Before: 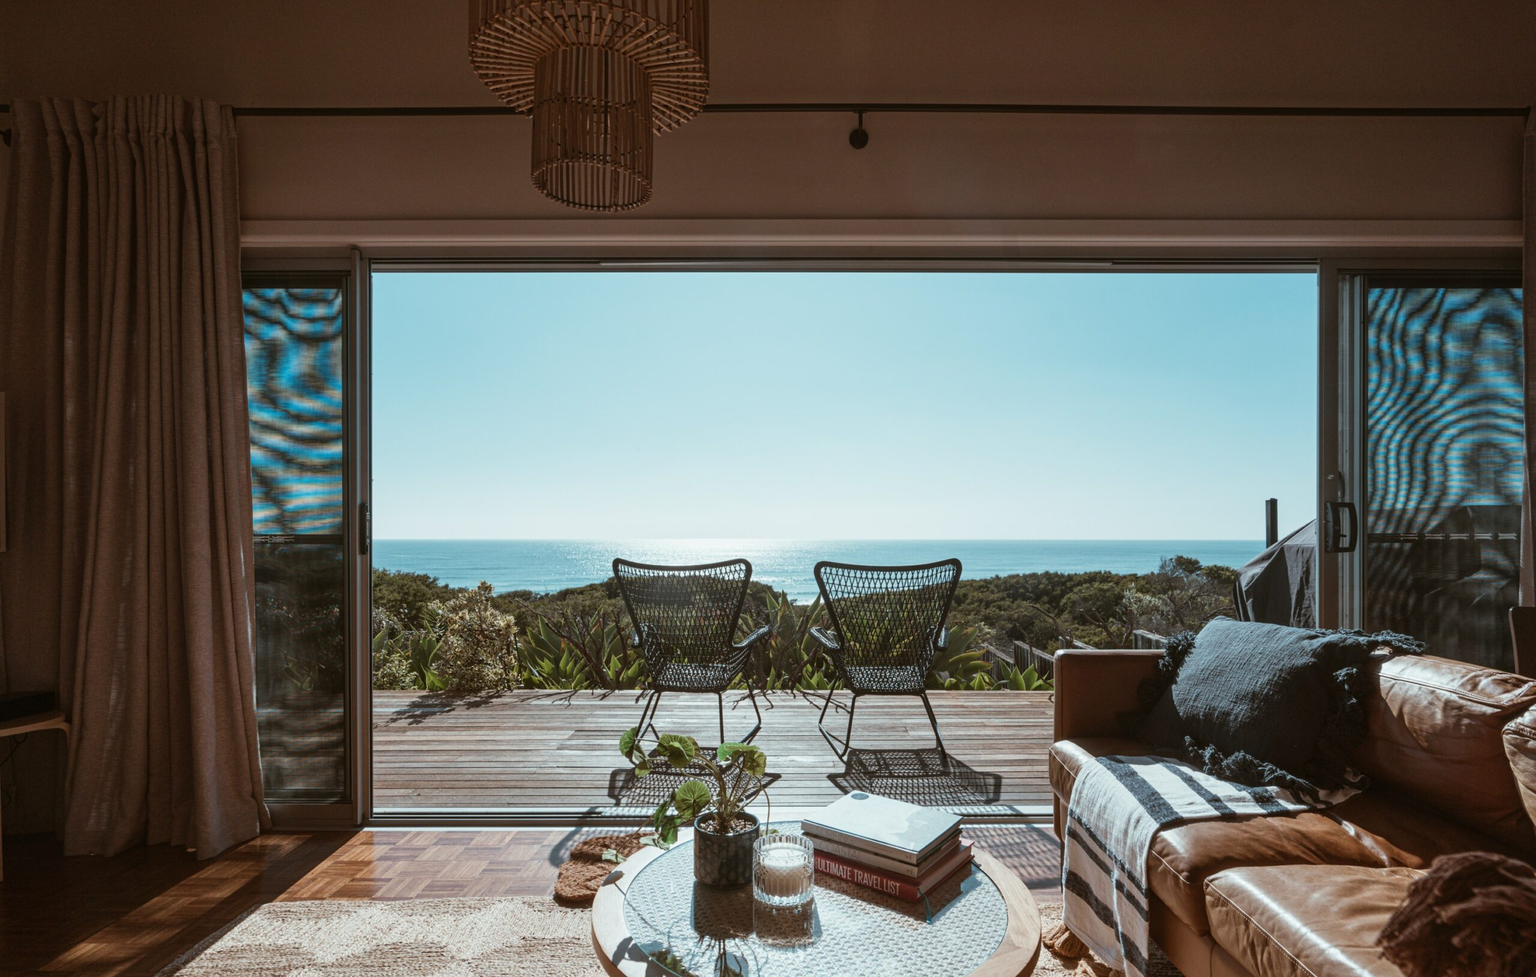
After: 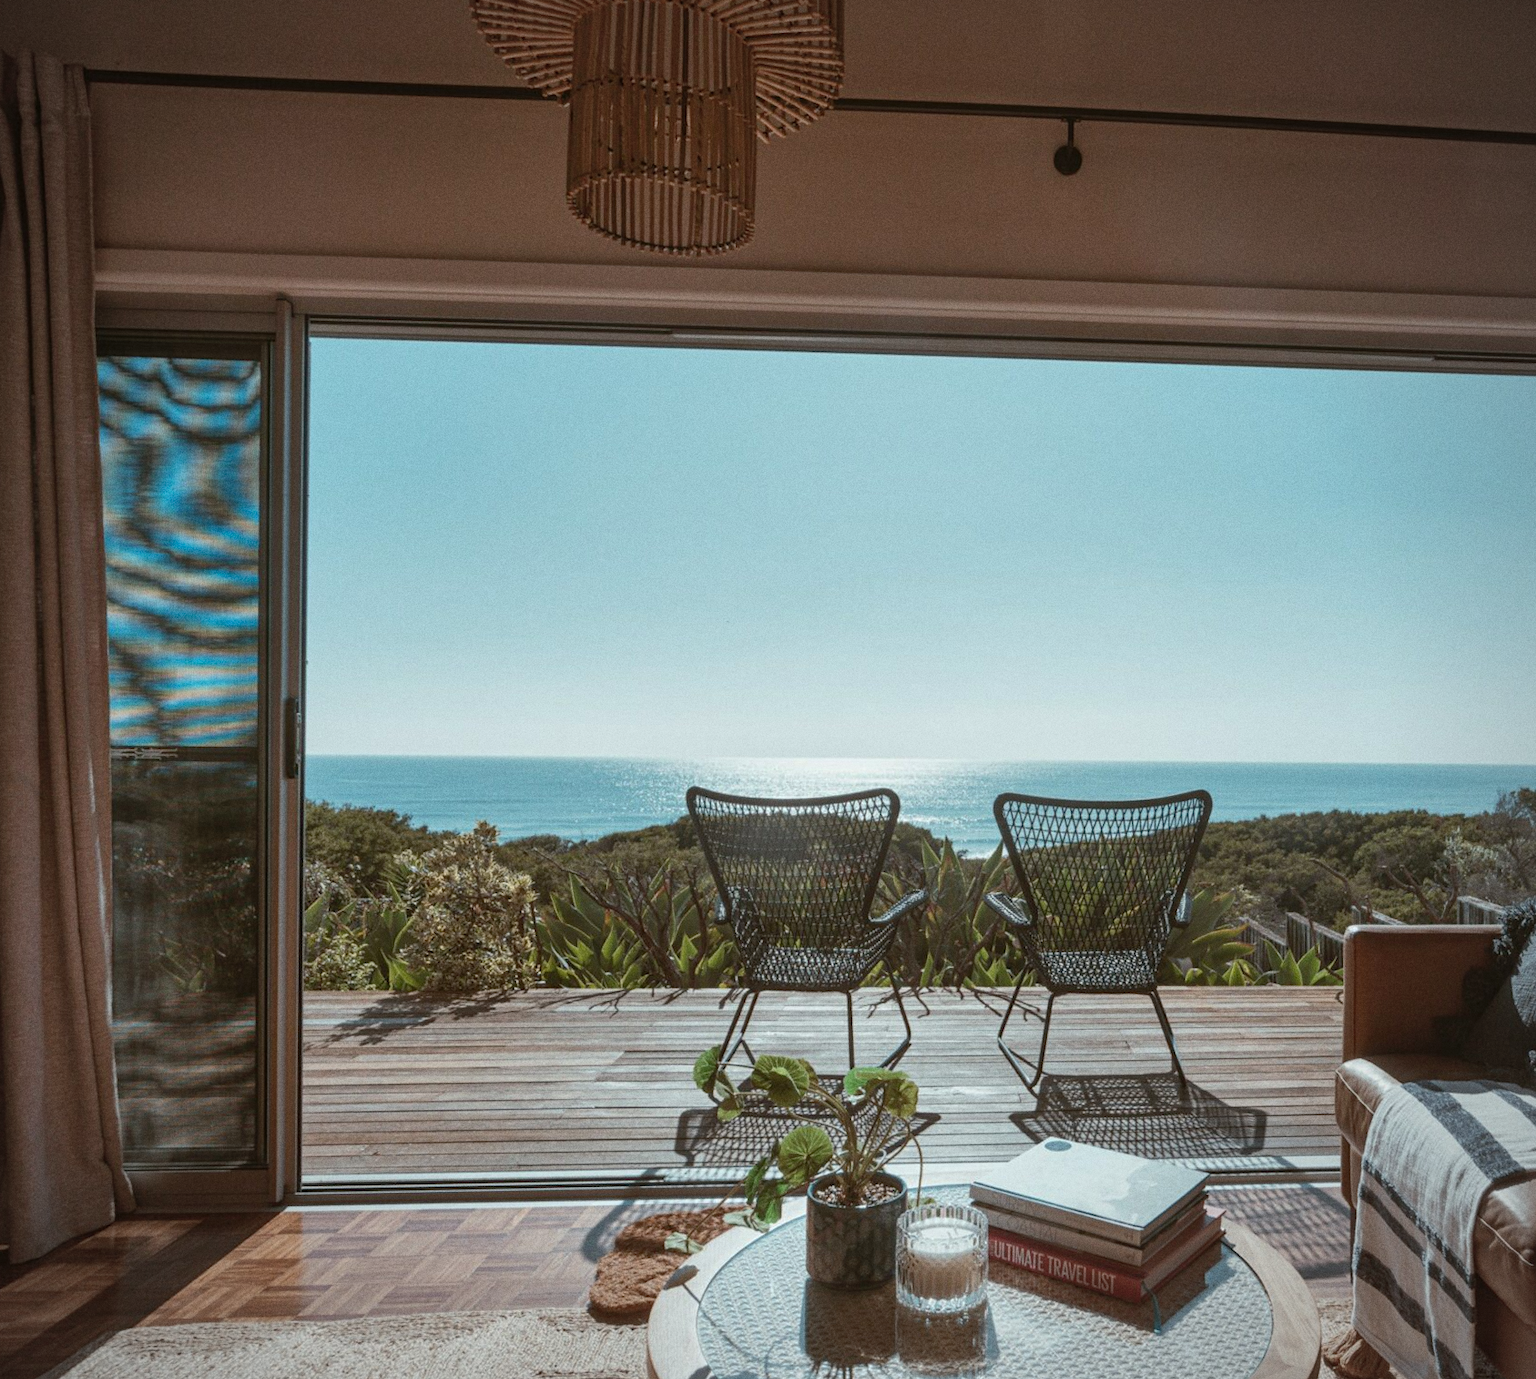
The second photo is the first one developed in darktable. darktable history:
shadows and highlights: on, module defaults
grain: coarseness 0.09 ISO
crop and rotate: left 13.342%, right 19.991%
rotate and perspective: rotation 0.679°, lens shift (horizontal) 0.136, crop left 0.009, crop right 0.991, crop top 0.078, crop bottom 0.95
vignetting: fall-off radius 70%, automatic ratio true
